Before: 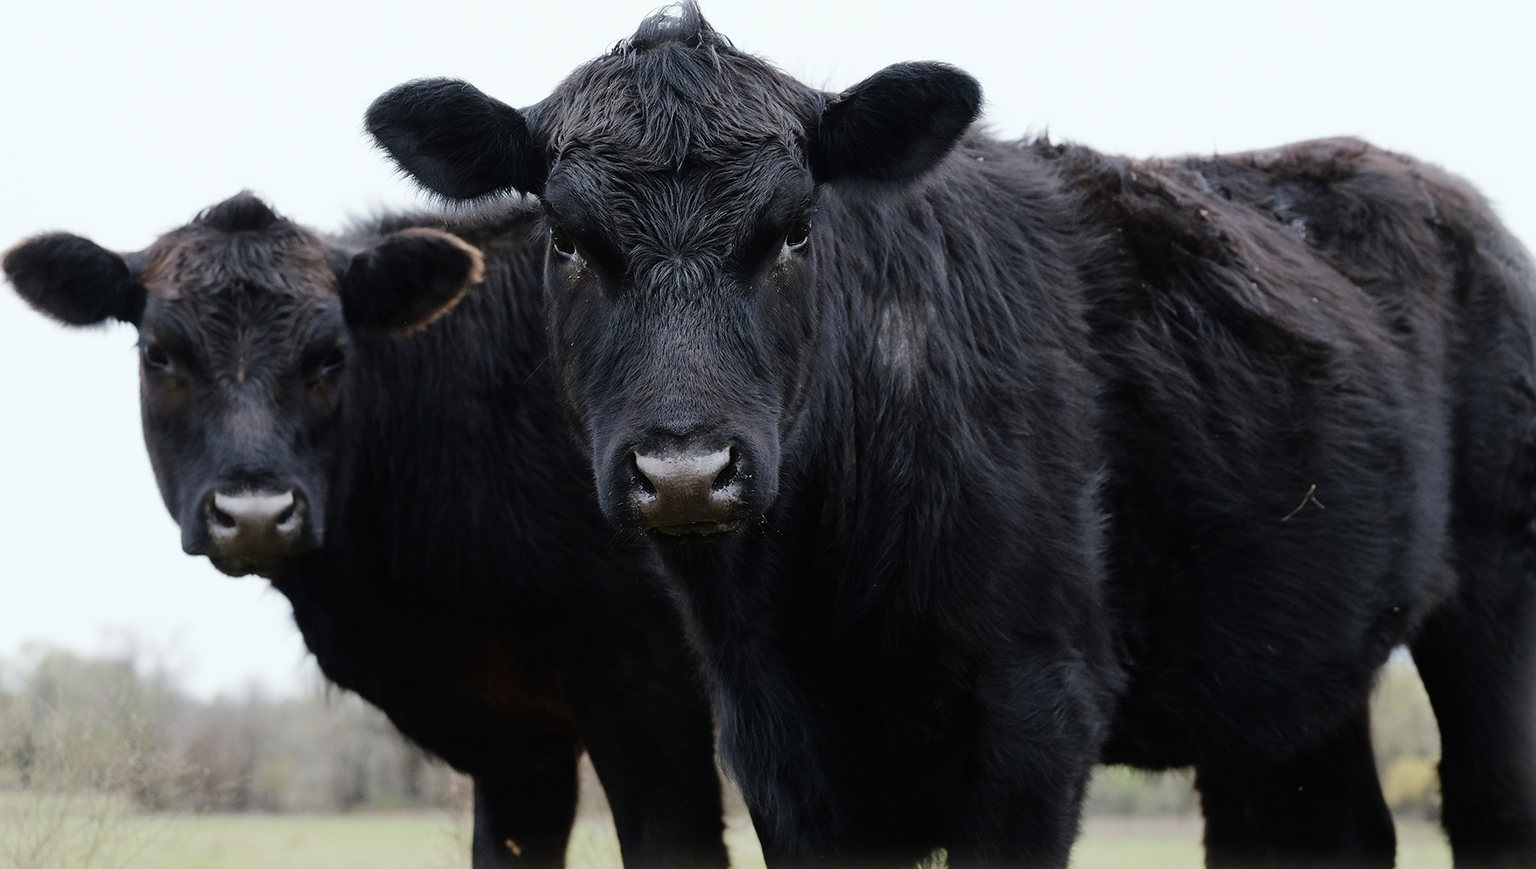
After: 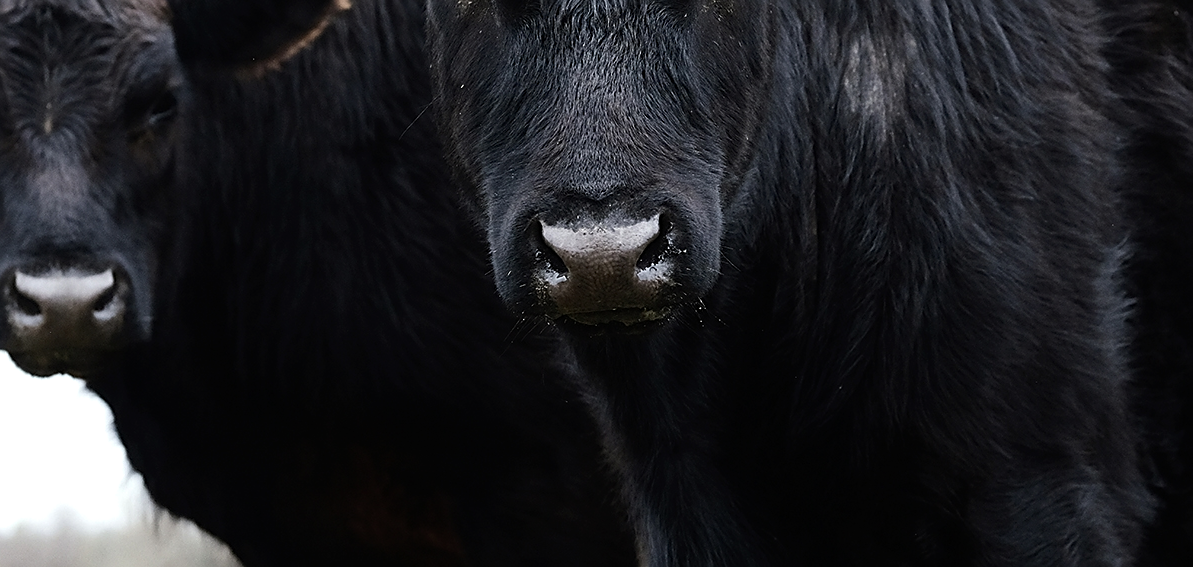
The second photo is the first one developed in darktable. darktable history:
sharpen: on, module defaults
tone equalizer: -8 EV -0.43 EV, -7 EV -0.384 EV, -6 EV -0.366 EV, -5 EV -0.255 EV, -3 EV 0.193 EV, -2 EV 0.34 EV, -1 EV 0.415 EV, +0 EV 0.418 EV, edges refinement/feathering 500, mask exposure compensation -1.57 EV, preserve details no
crop: left 13.221%, top 31.687%, right 24.629%, bottom 16.091%
